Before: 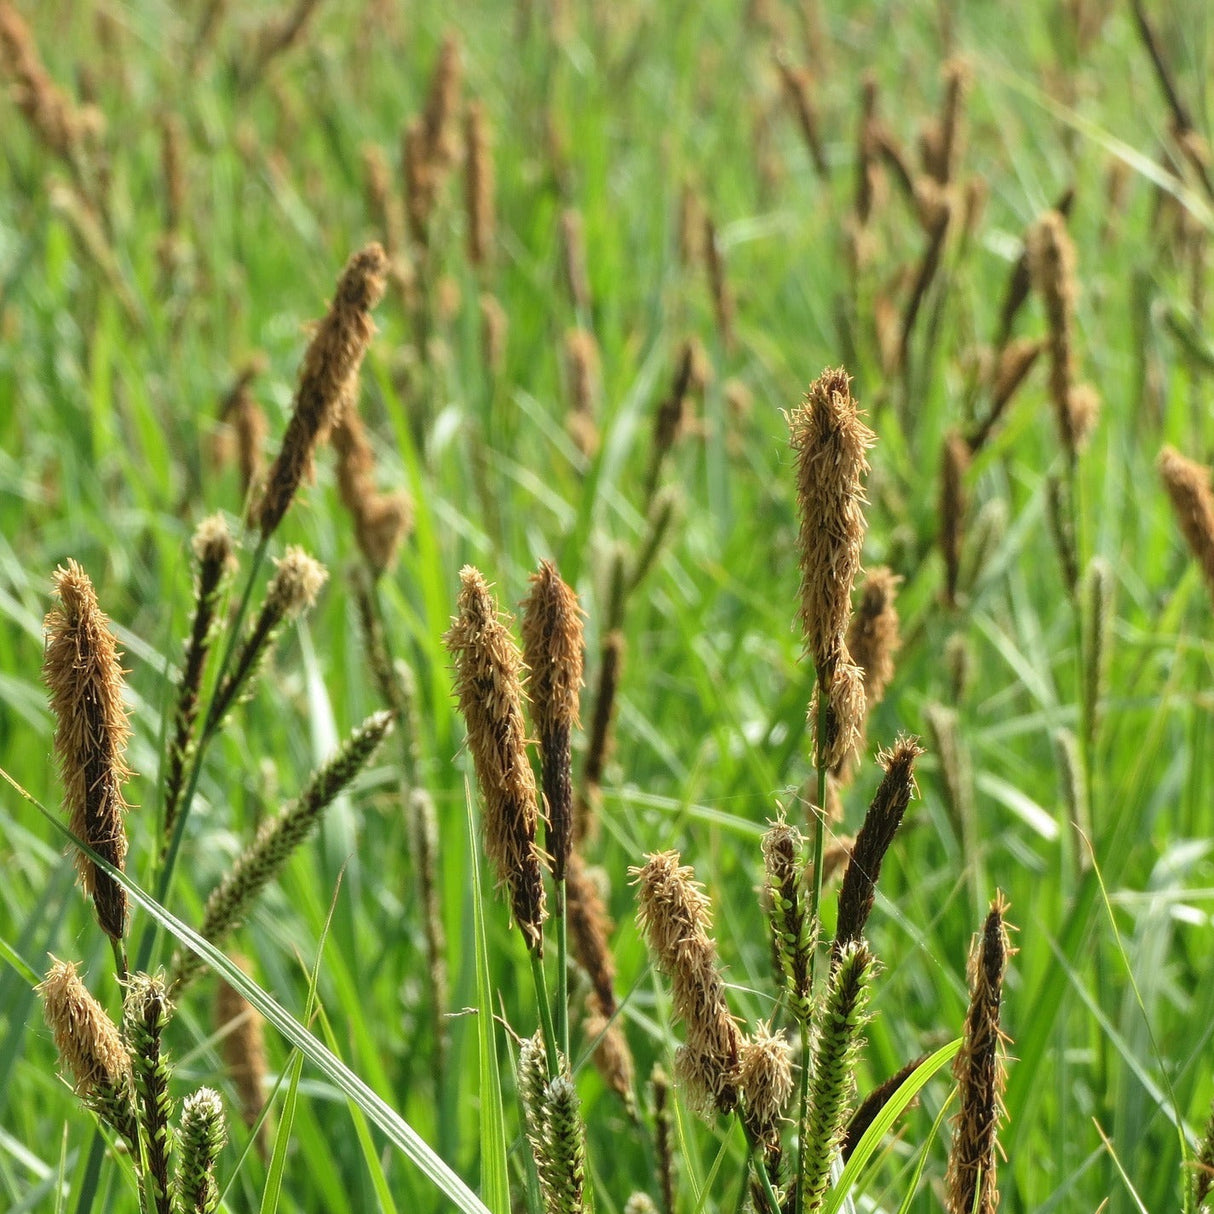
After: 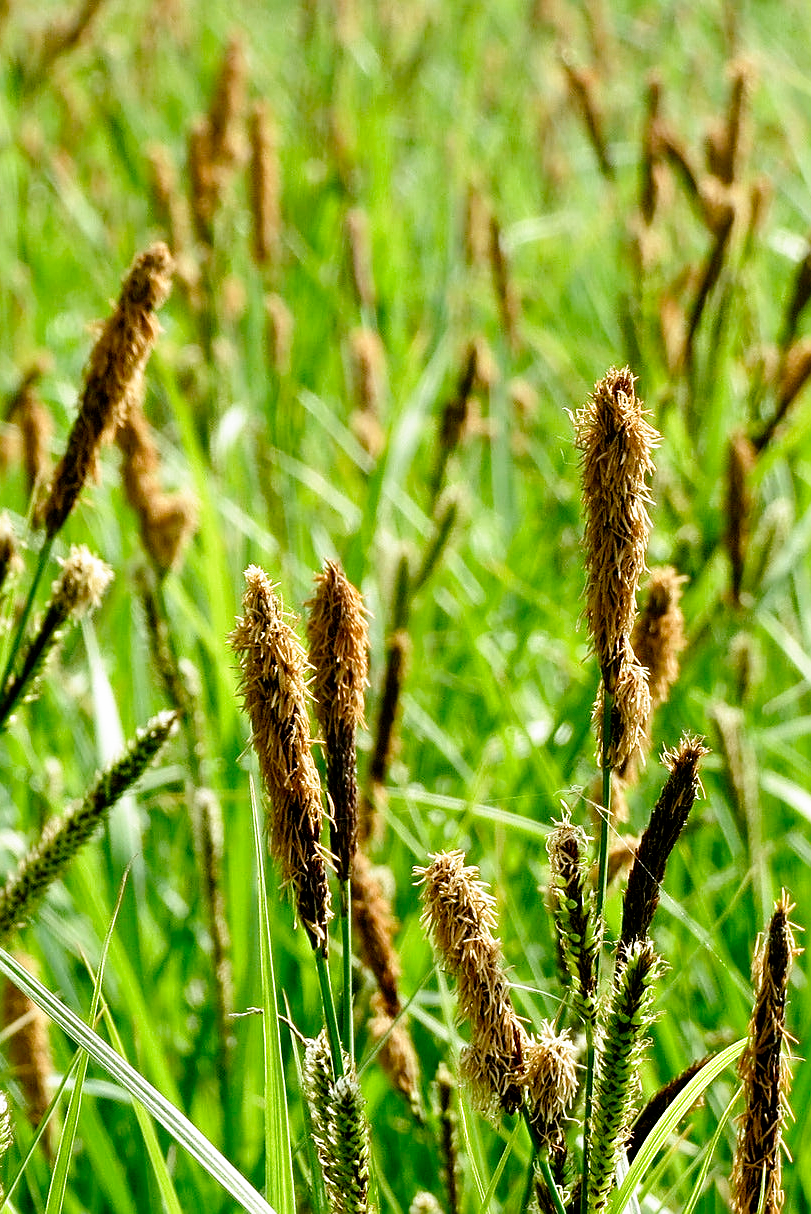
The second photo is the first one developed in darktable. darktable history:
crop and rotate: left 17.732%, right 15.423%
color balance rgb: linear chroma grading › shadows 32%, linear chroma grading › global chroma -2%, linear chroma grading › mid-tones 4%, perceptual saturation grading › global saturation -2%, perceptual saturation grading › highlights -8%, perceptual saturation grading › mid-tones 8%, perceptual saturation grading › shadows 4%, perceptual brilliance grading › highlights 8%, perceptual brilliance grading › mid-tones 4%, perceptual brilliance grading › shadows 2%, global vibrance 16%, saturation formula JzAzBz (2021)
filmic rgb: black relative exposure -6.3 EV, white relative exposure 2.8 EV, threshold 3 EV, target black luminance 0%, hardness 4.6, latitude 67.35%, contrast 1.292, shadows ↔ highlights balance -3.5%, preserve chrominance no, color science v4 (2020), contrast in shadows soft, enable highlight reconstruction true
sharpen: on, module defaults
